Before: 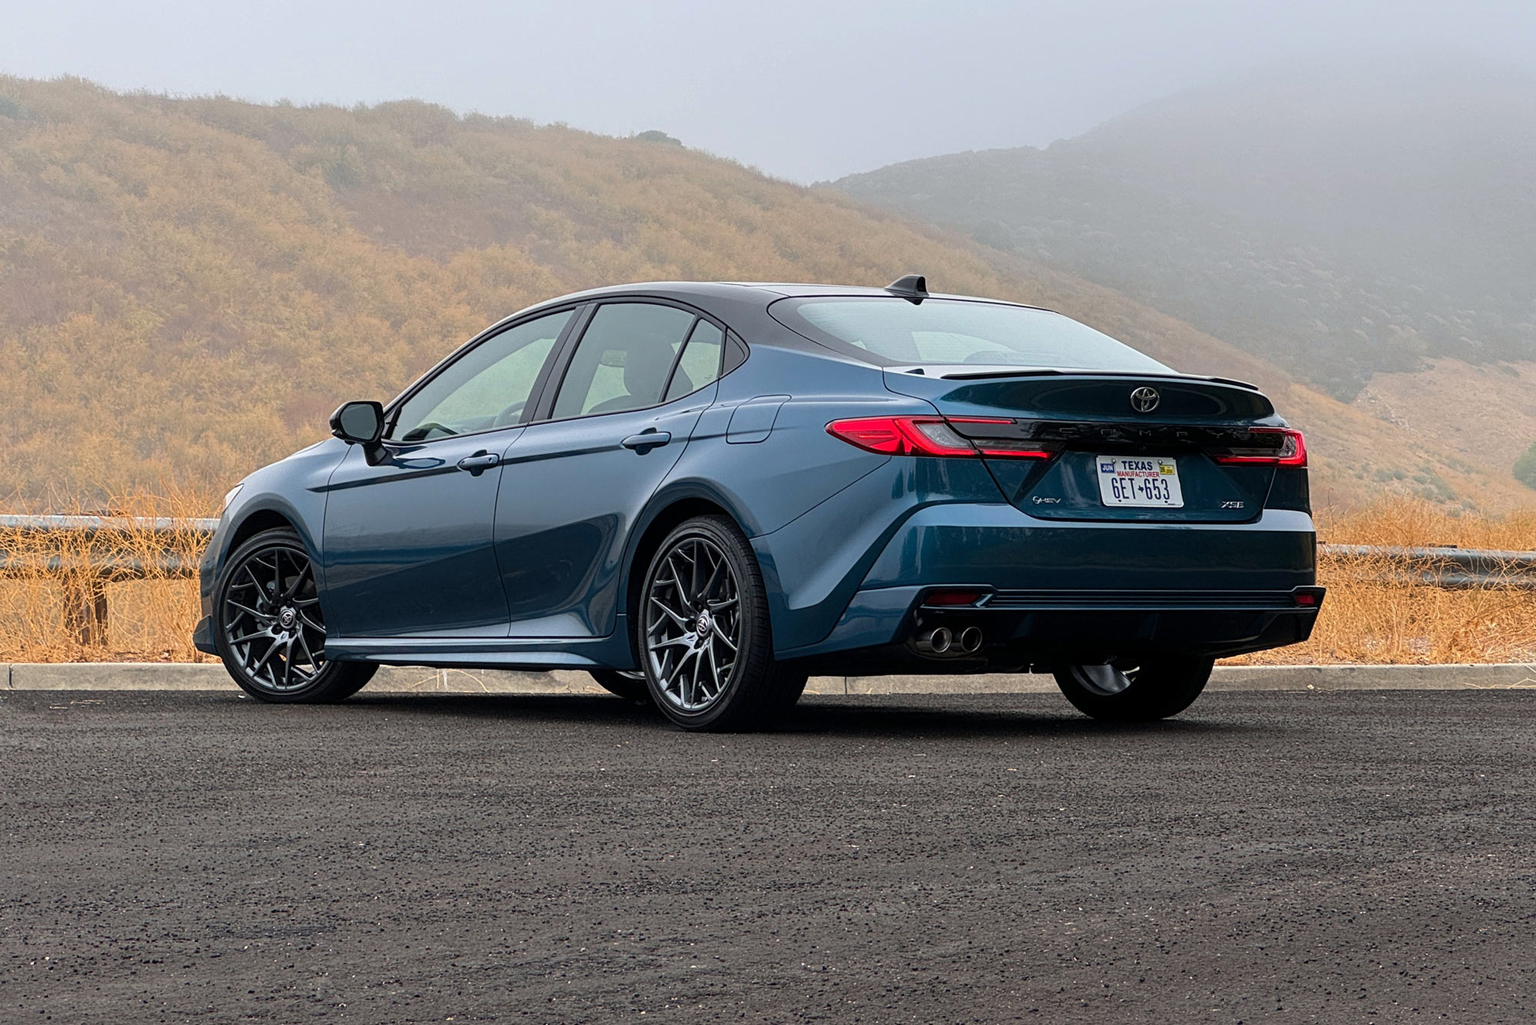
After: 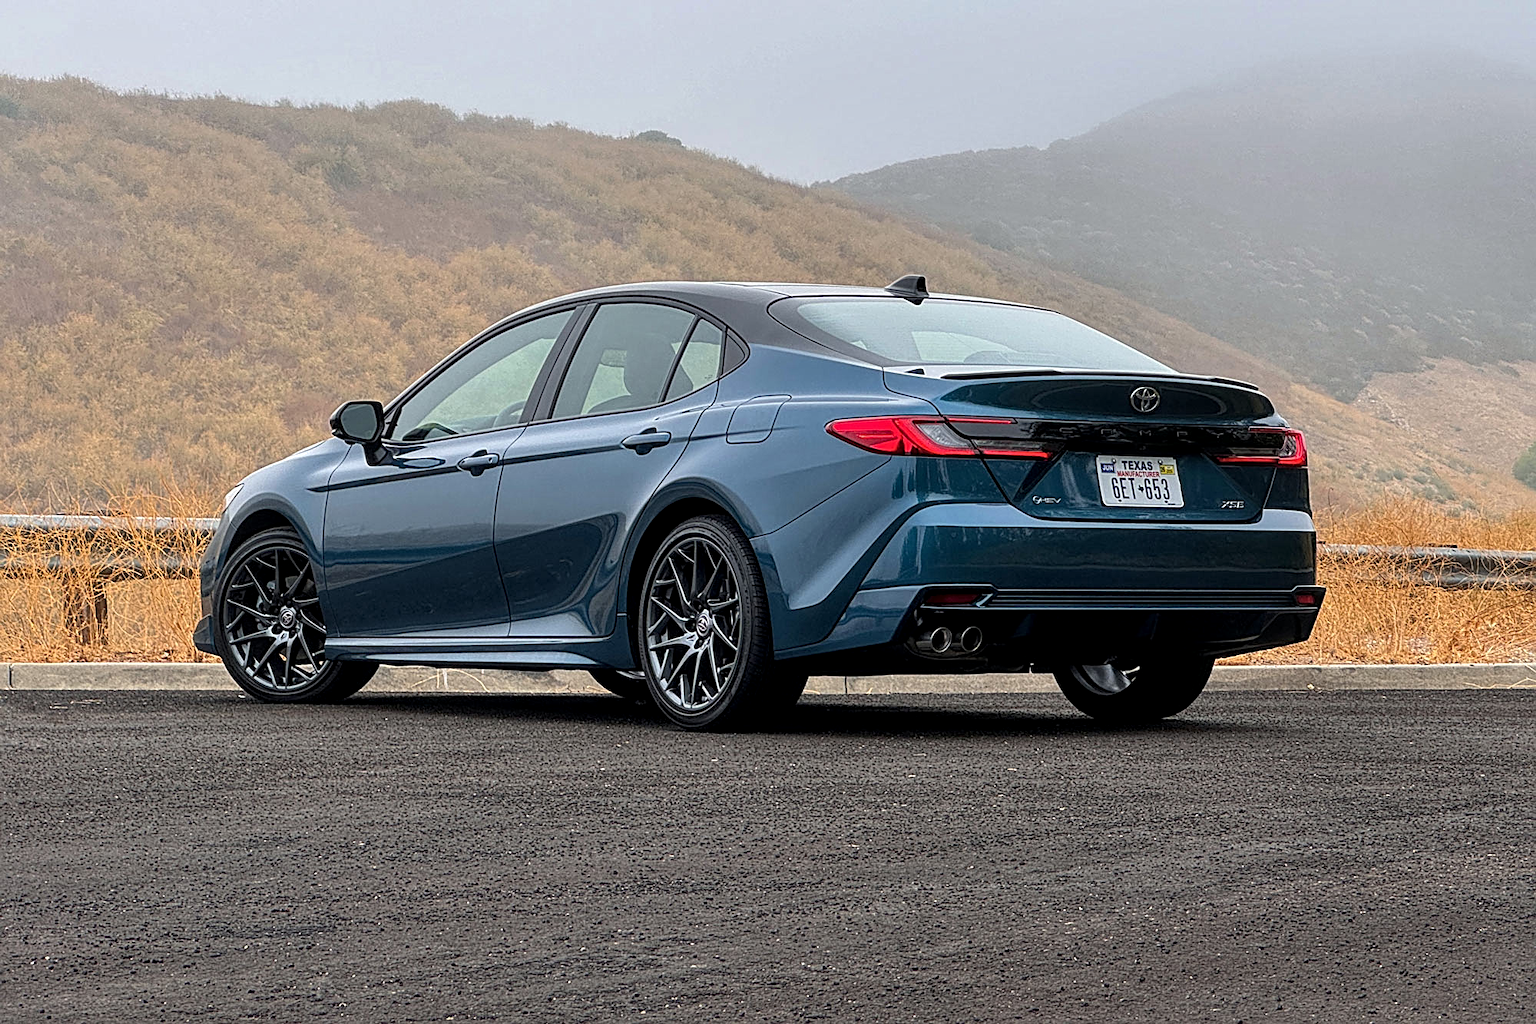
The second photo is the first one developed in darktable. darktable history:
shadows and highlights: shadows 32.08, highlights -31.87, soften with gaussian
sharpen: on, module defaults
local contrast: highlights 96%, shadows 86%, detail 160%, midtone range 0.2
